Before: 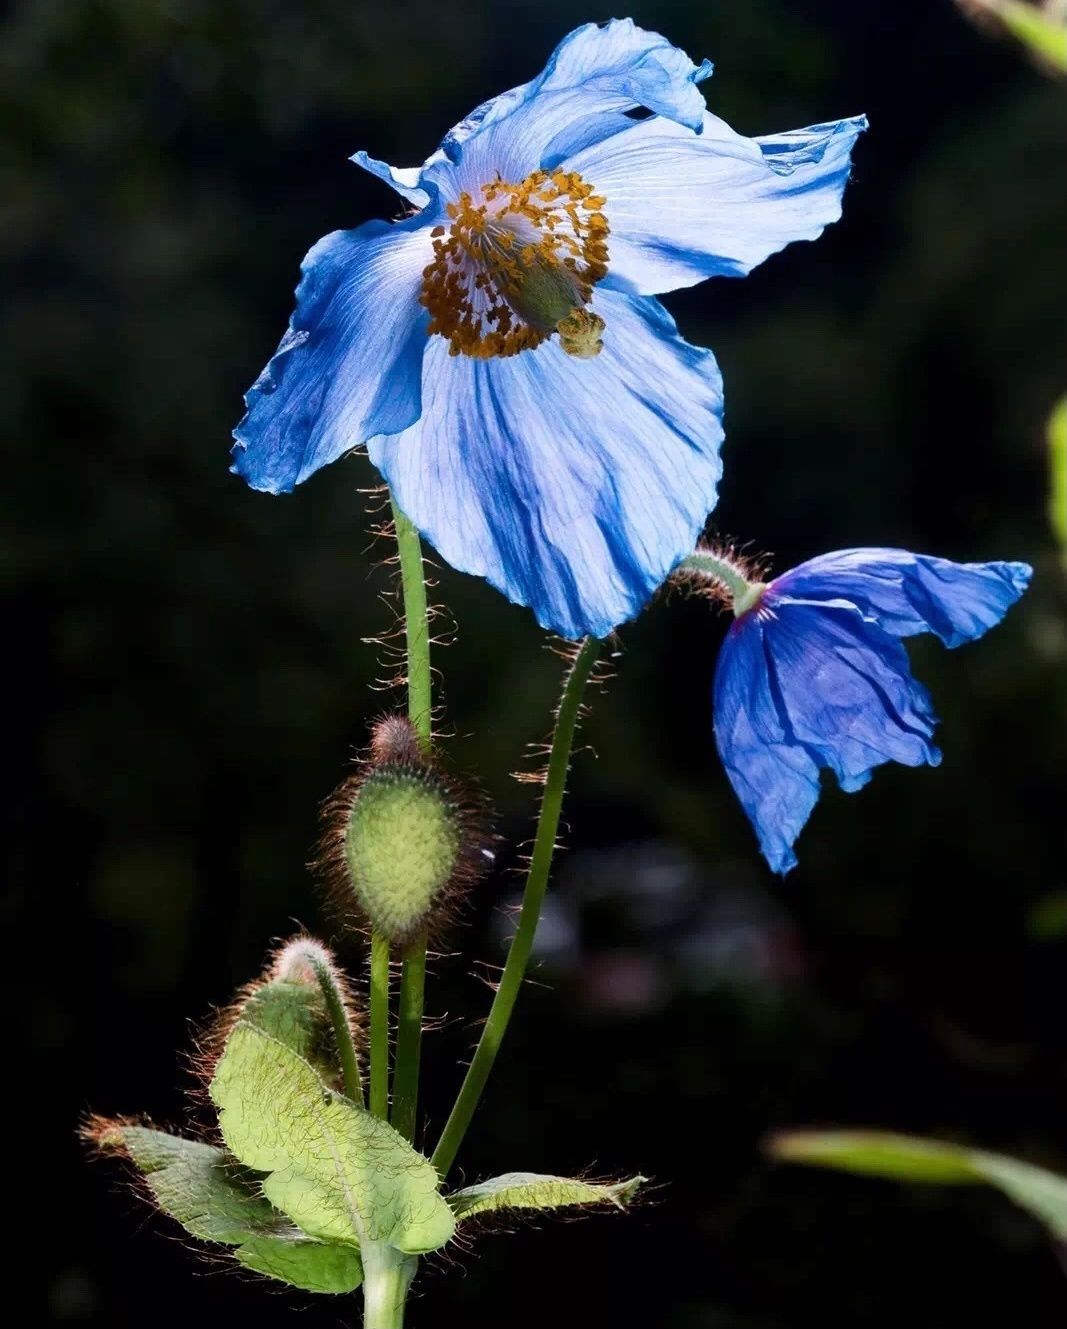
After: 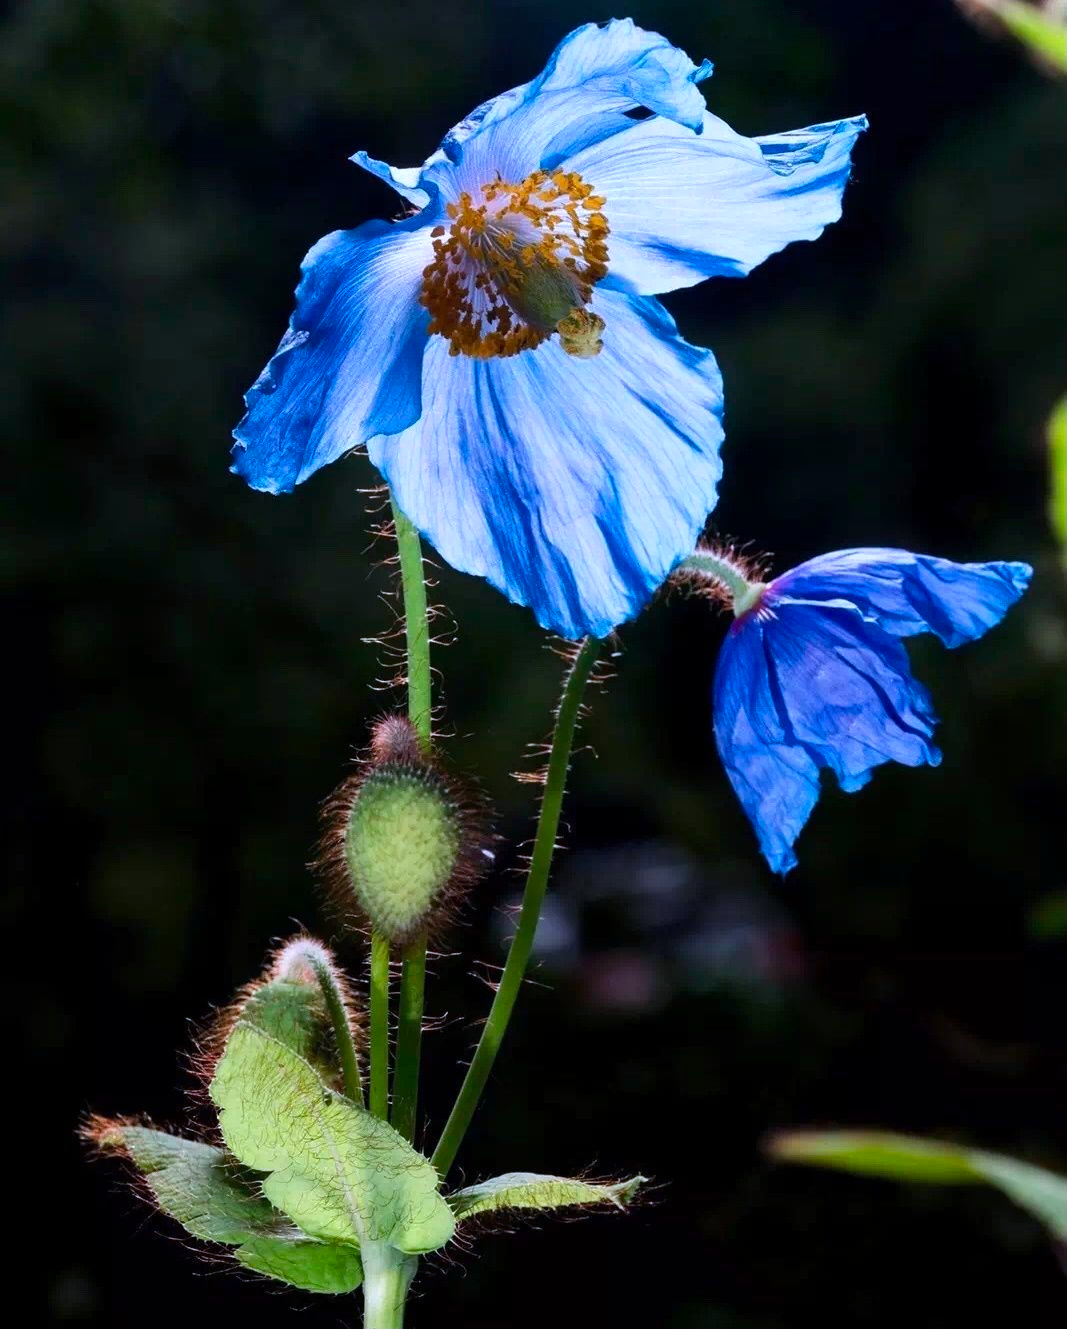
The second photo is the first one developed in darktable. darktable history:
levels: levels [0, 0.499, 1]
color calibration: illuminant custom, x 0.372, y 0.383, temperature 4281.35 K, saturation algorithm version 1 (2020)
